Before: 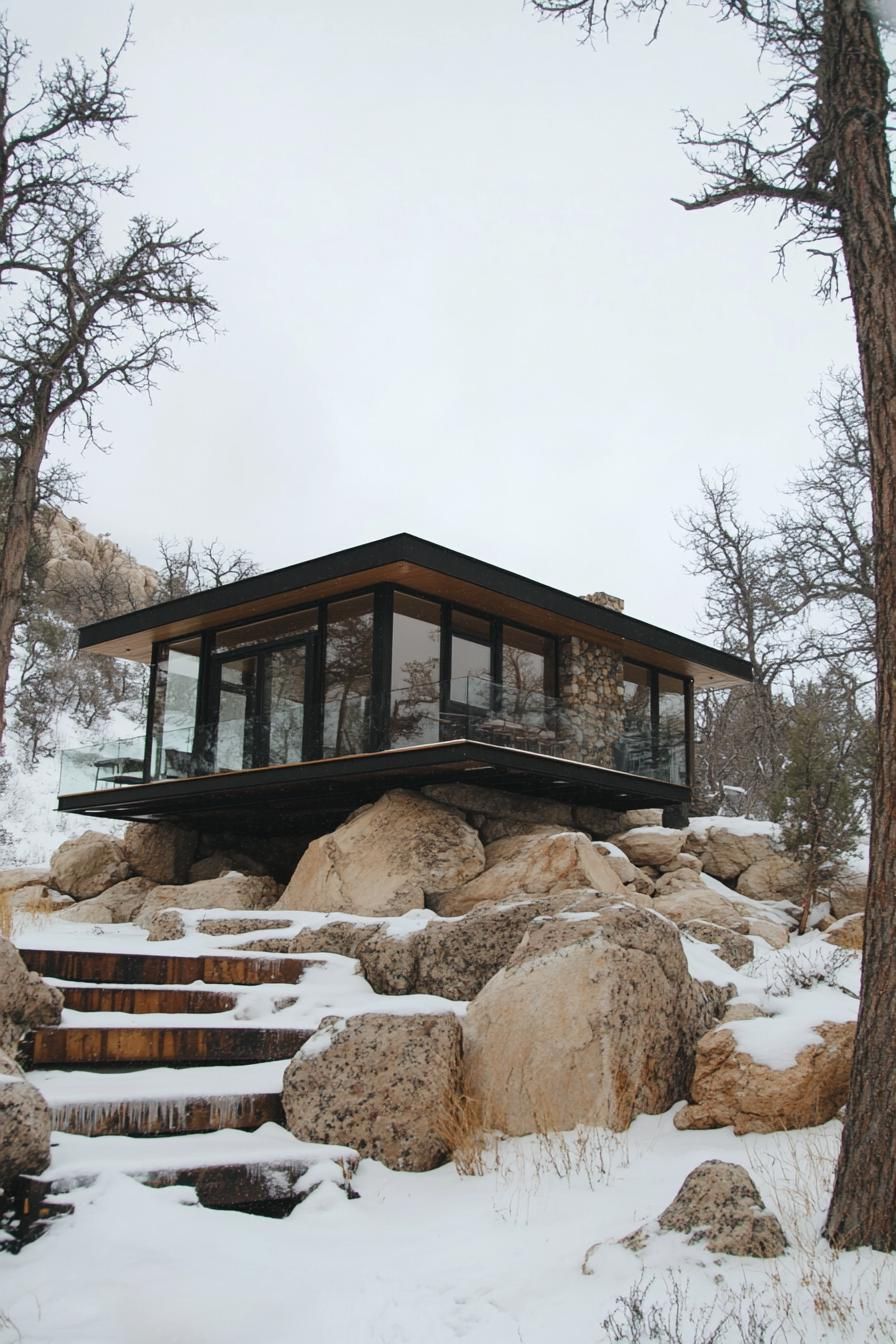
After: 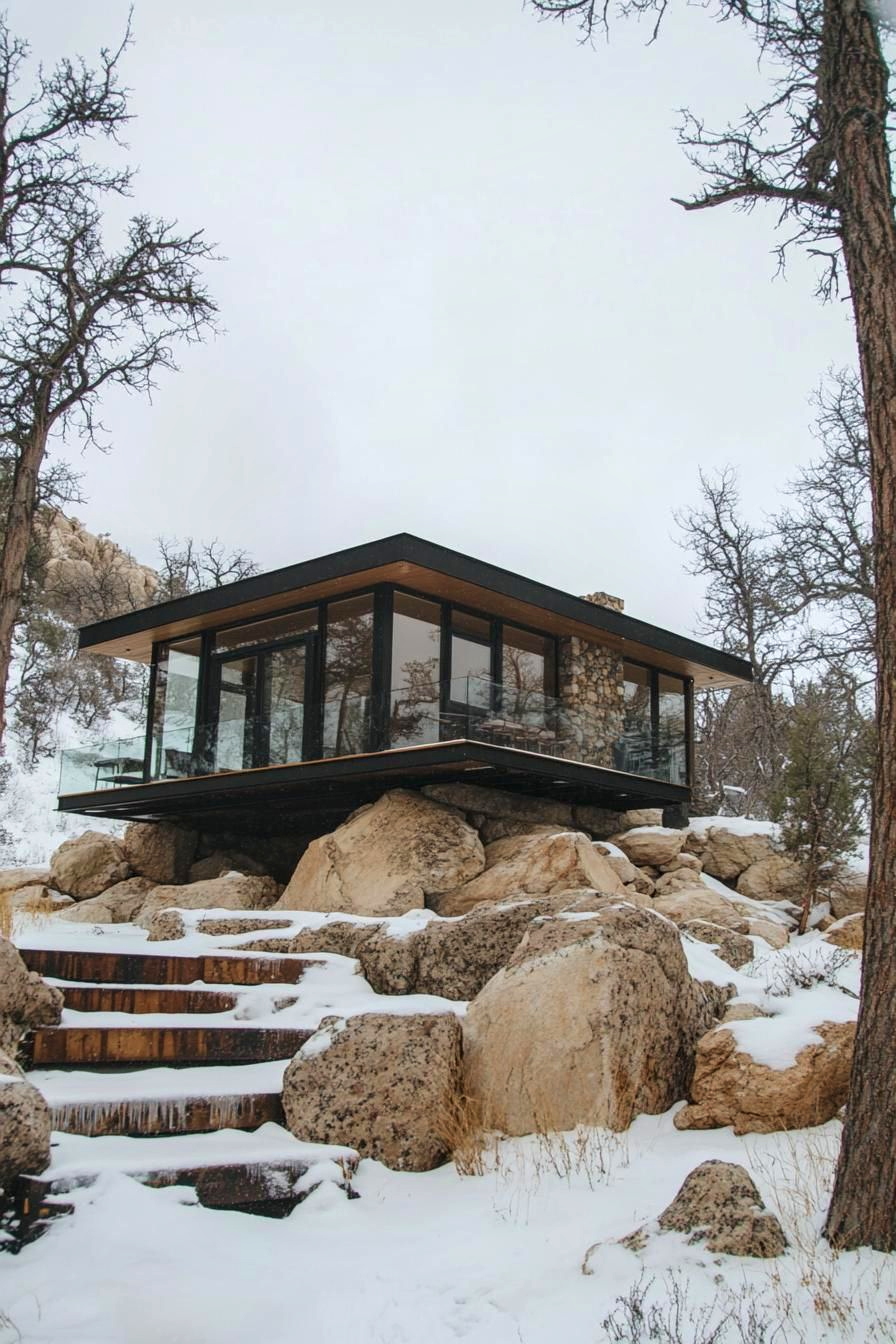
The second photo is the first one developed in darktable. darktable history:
local contrast: on, module defaults
velvia: on, module defaults
exposure: compensate highlight preservation false
tone equalizer: on, module defaults
